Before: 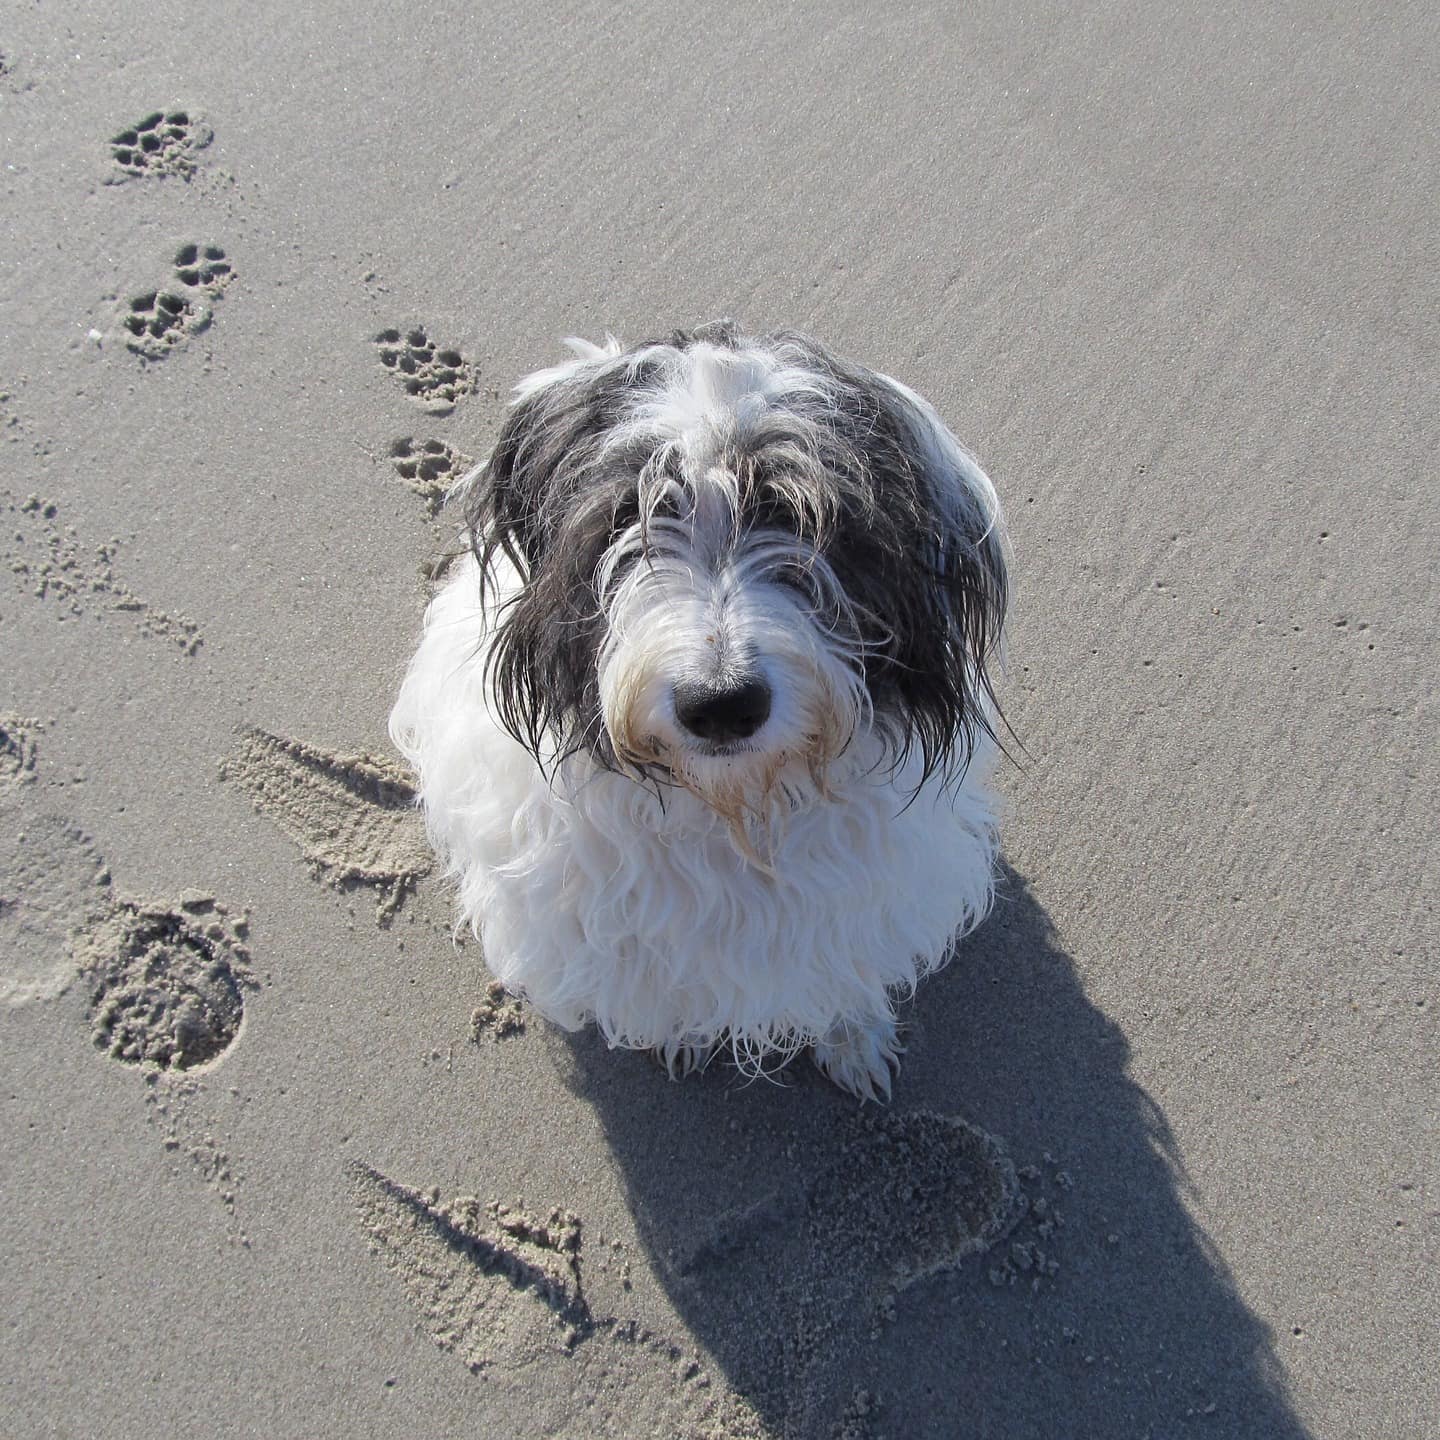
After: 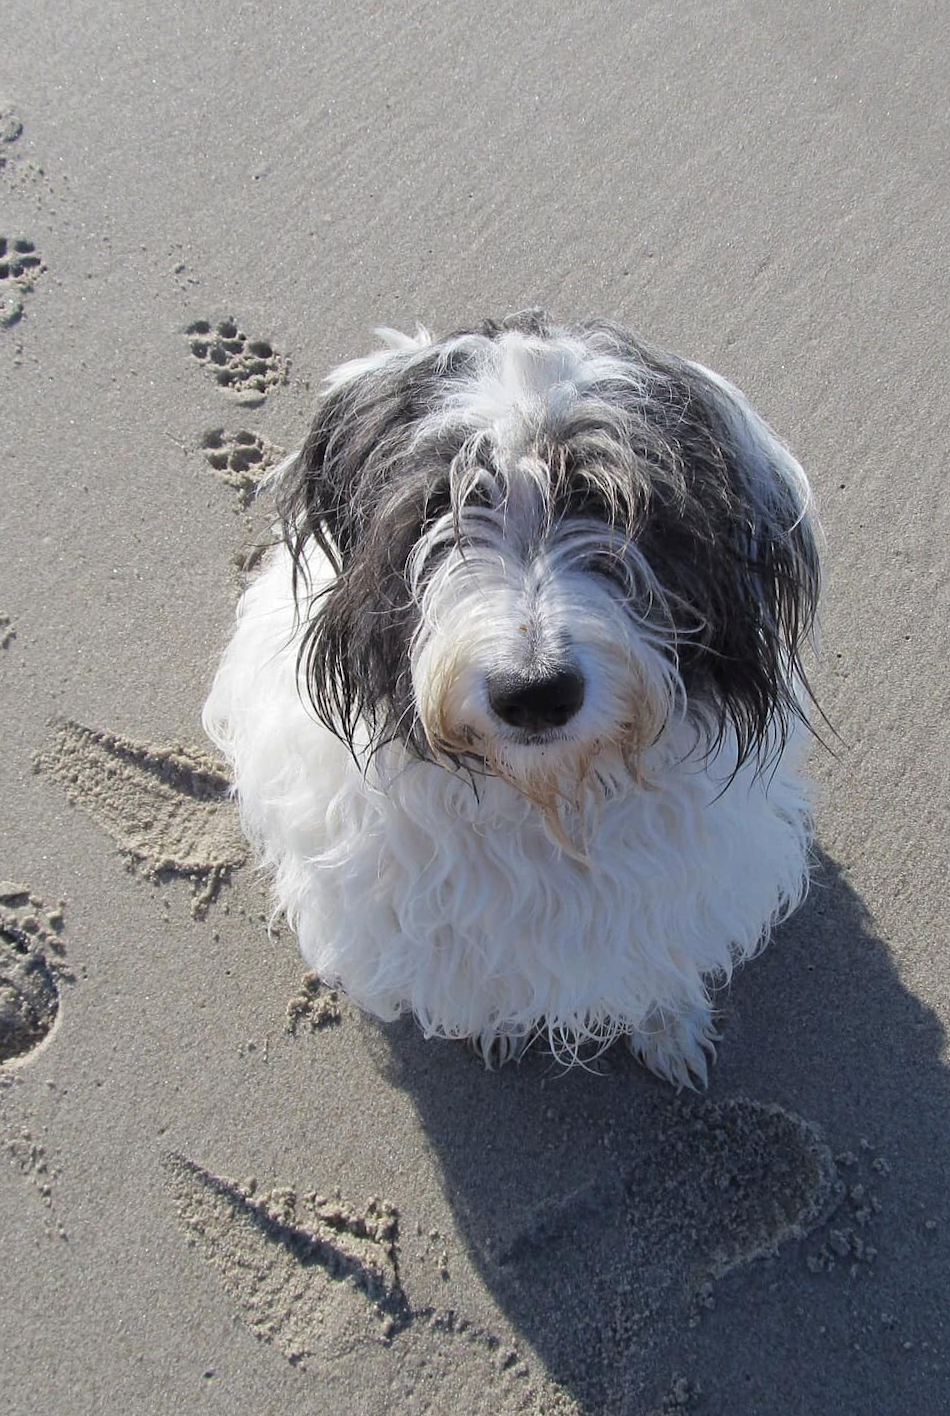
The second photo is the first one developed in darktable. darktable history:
crop and rotate: left 12.673%, right 20.66%
rotate and perspective: rotation -0.45°, automatic cropping original format, crop left 0.008, crop right 0.992, crop top 0.012, crop bottom 0.988
